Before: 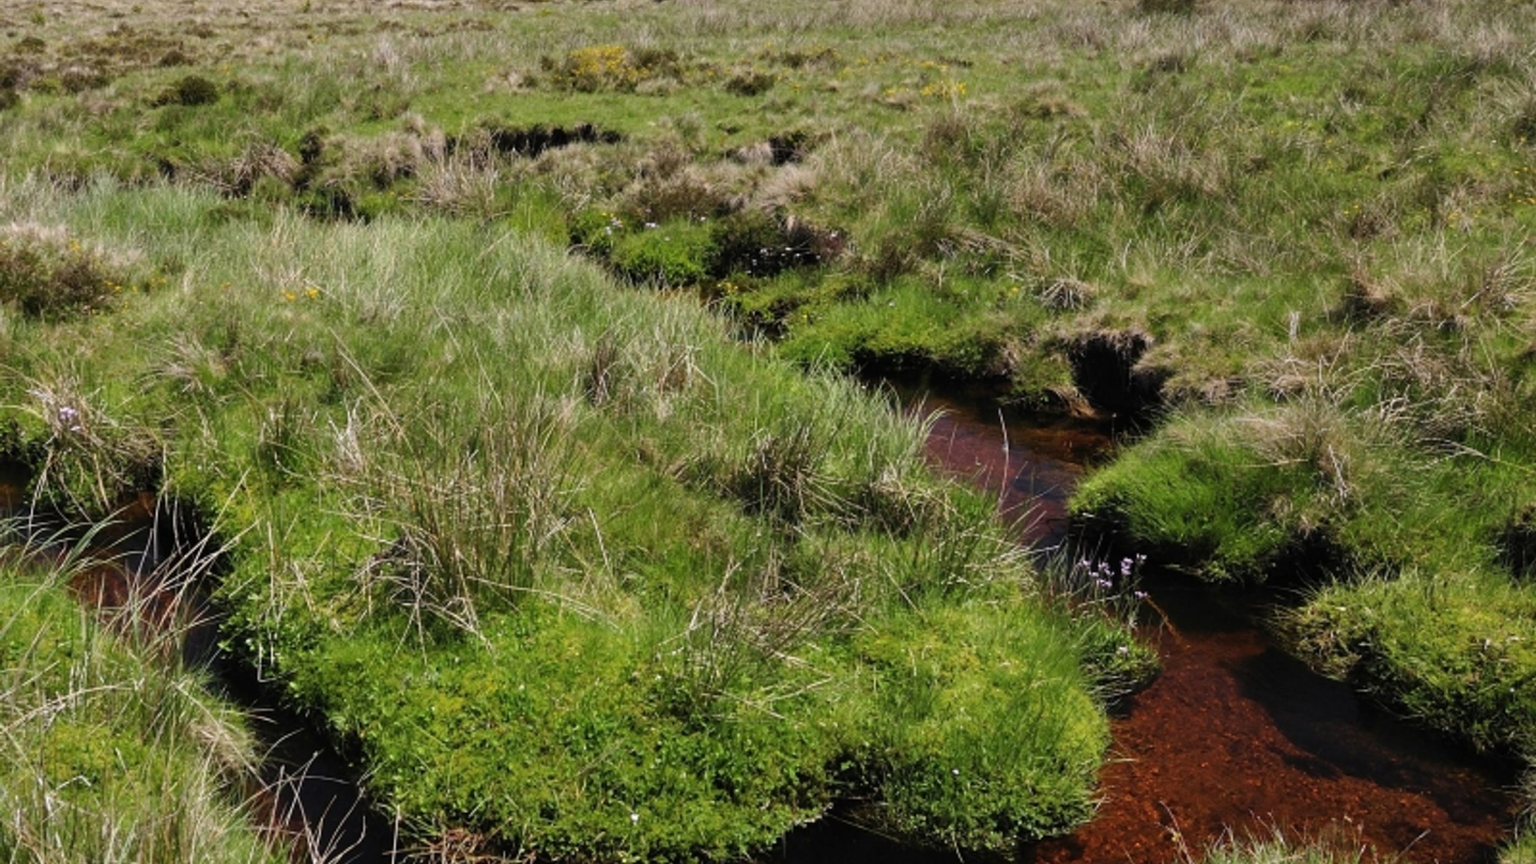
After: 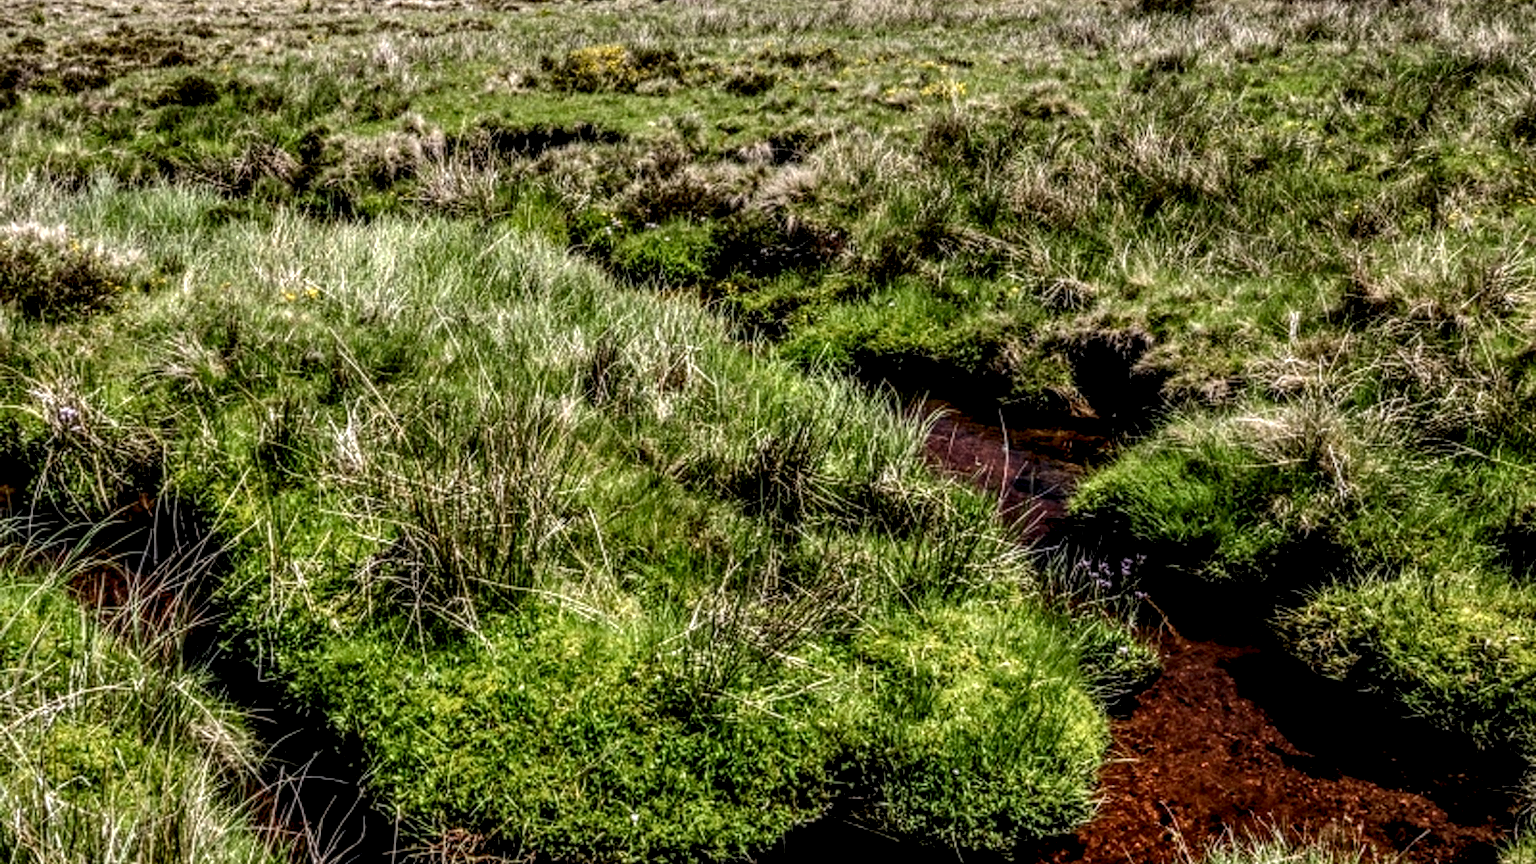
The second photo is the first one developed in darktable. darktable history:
local contrast: highlights 0%, shadows 0%, detail 300%, midtone range 0.3
exposure: black level correction 0.009, exposure 0.014 EV, compensate highlight preservation false
